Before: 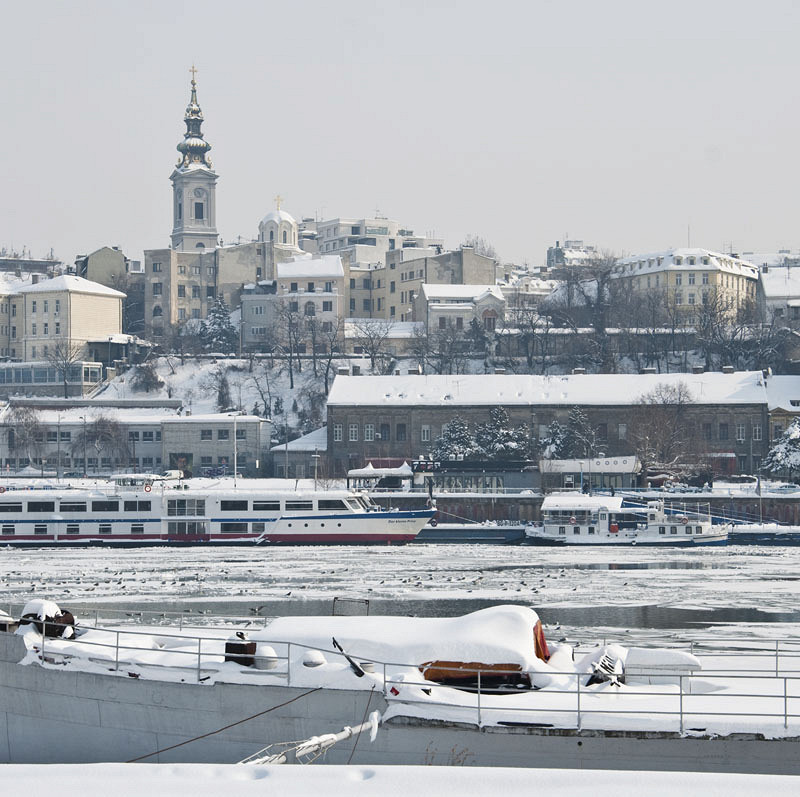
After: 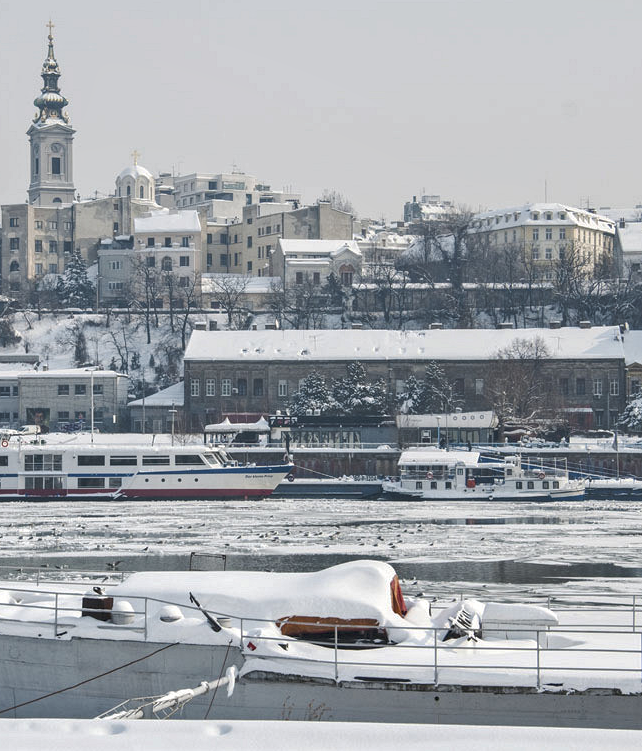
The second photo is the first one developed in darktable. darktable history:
local contrast: detail 130%
crop and rotate: left 17.959%, top 5.771%, right 1.742%
tone curve: curves: ch0 [(0, 0) (0.003, 0.023) (0.011, 0.033) (0.025, 0.057) (0.044, 0.099) (0.069, 0.132) (0.1, 0.155) (0.136, 0.179) (0.177, 0.213) (0.224, 0.255) (0.277, 0.299) (0.335, 0.347) (0.399, 0.407) (0.468, 0.473) (0.543, 0.546) (0.623, 0.619) (0.709, 0.698) (0.801, 0.775) (0.898, 0.871) (1, 1)], preserve colors none
